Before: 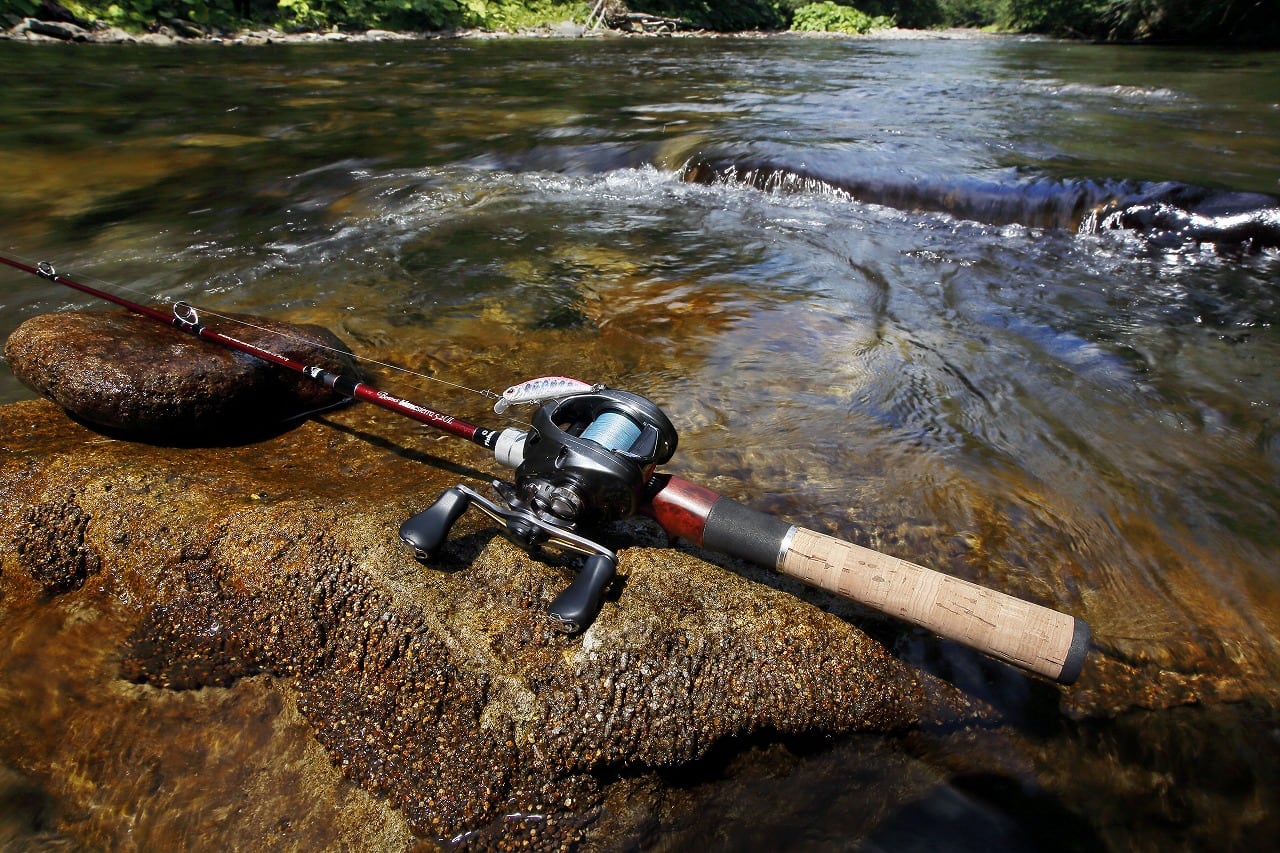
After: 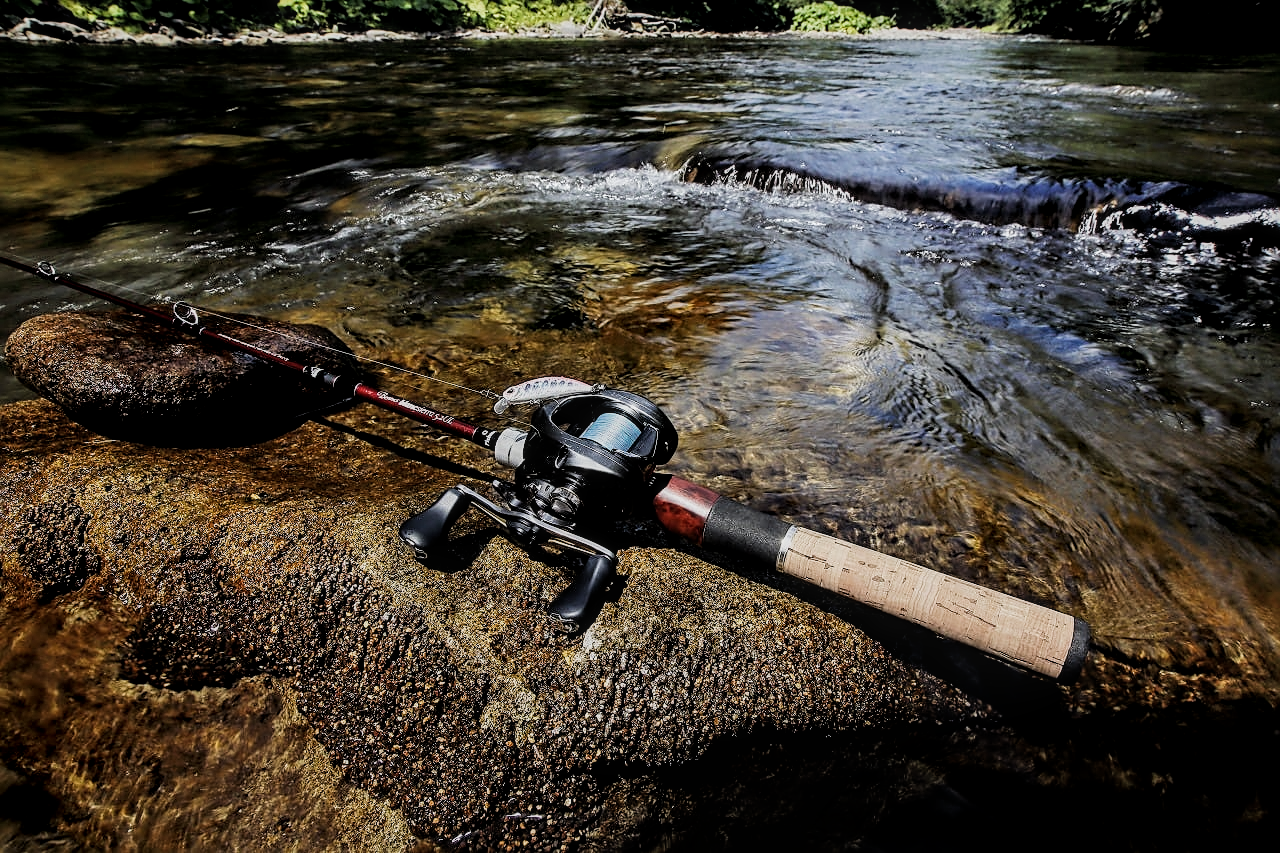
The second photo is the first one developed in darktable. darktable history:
filmic rgb: black relative exposure -5.02 EV, white relative exposure 3.98 EV, hardness 2.91, contrast 1.298, highlights saturation mix -30.75%, iterations of high-quality reconstruction 0
sharpen: on, module defaults
local contrast: on, module defaults
